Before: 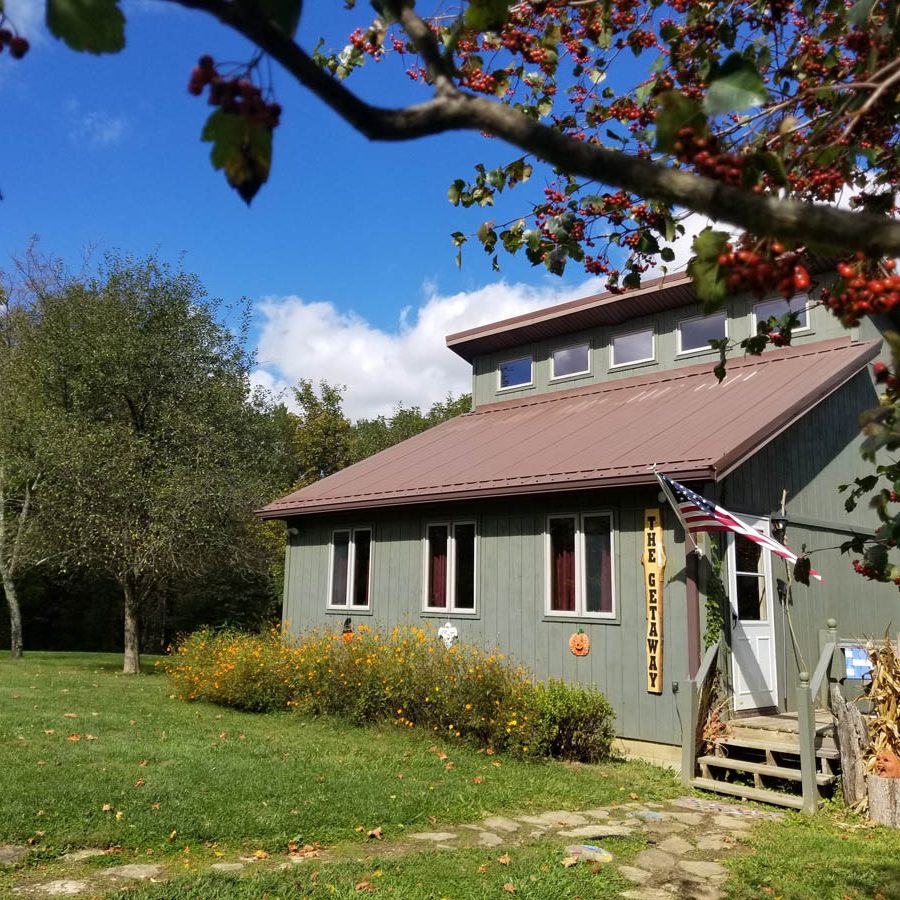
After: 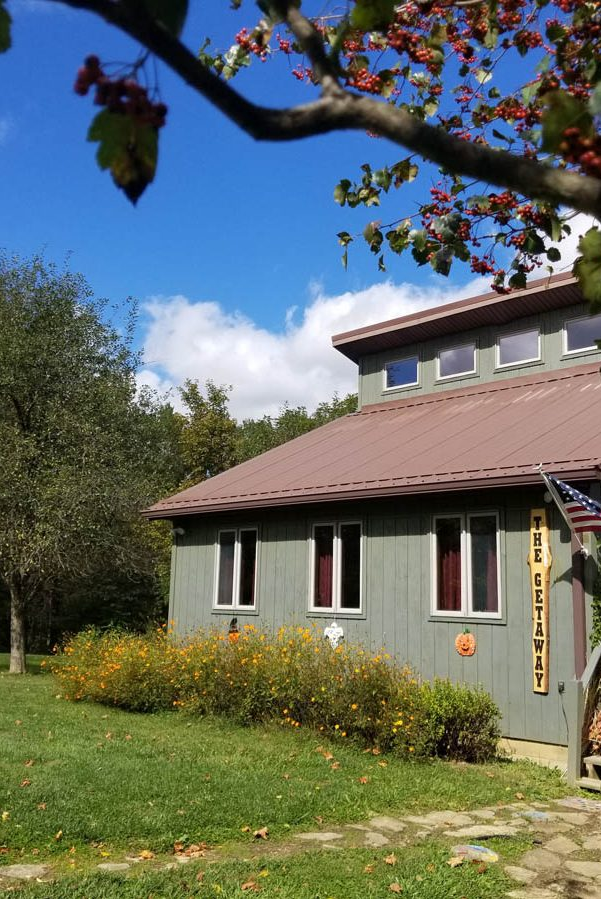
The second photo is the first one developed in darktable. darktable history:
crop and rotate: left 12.683%, right 20.525%
